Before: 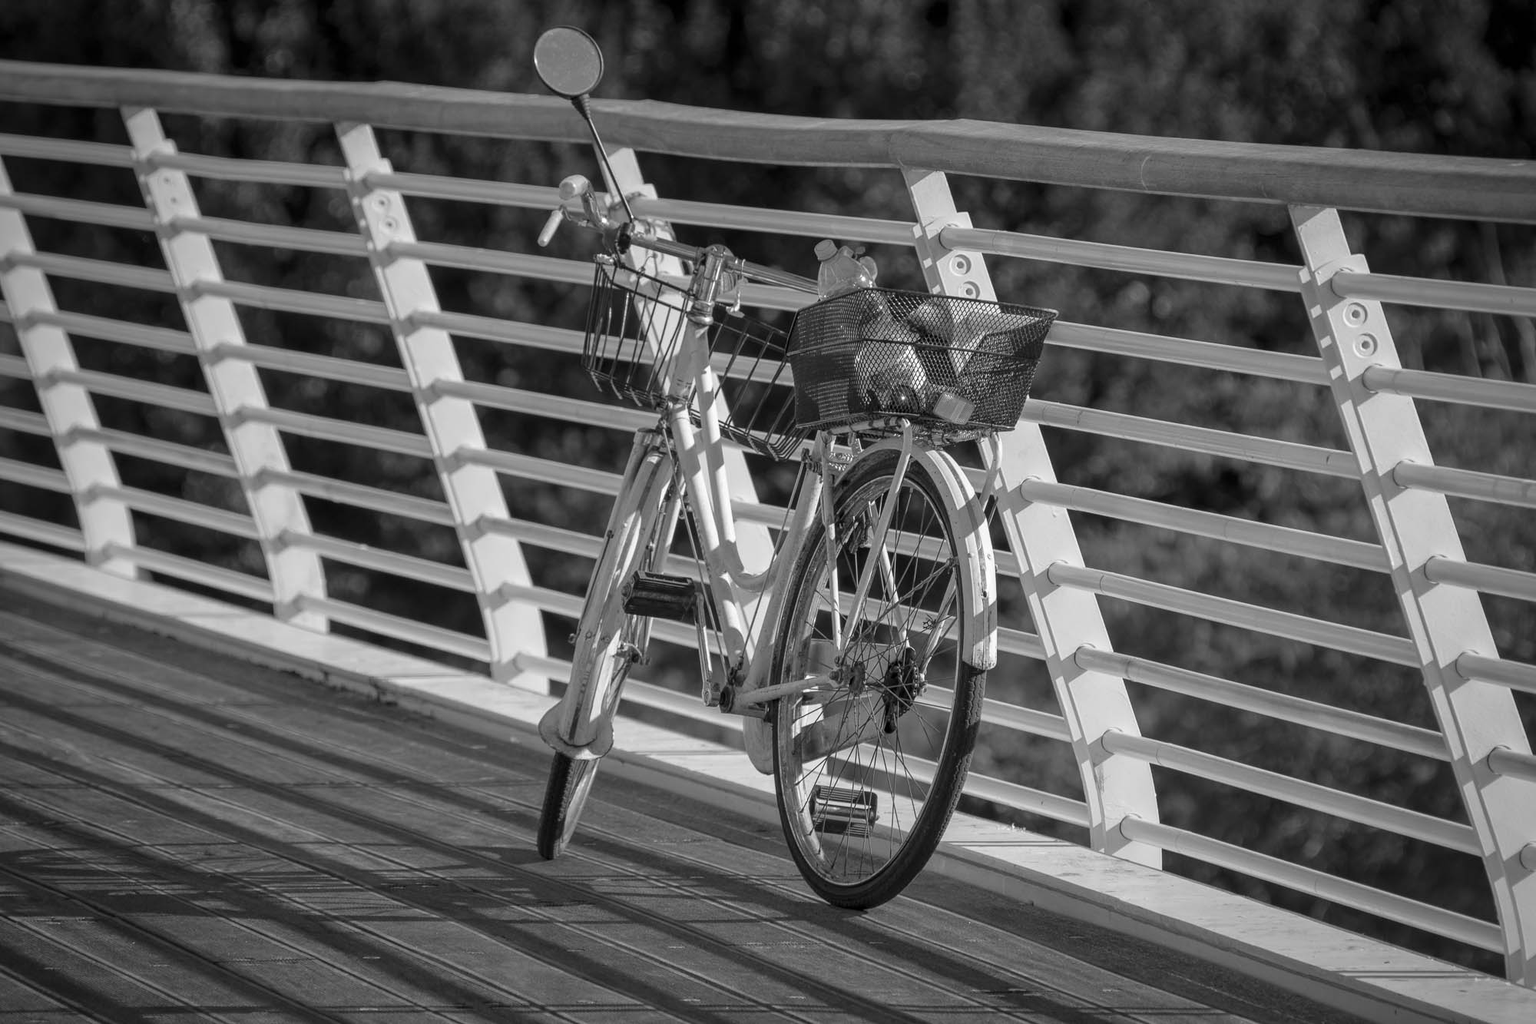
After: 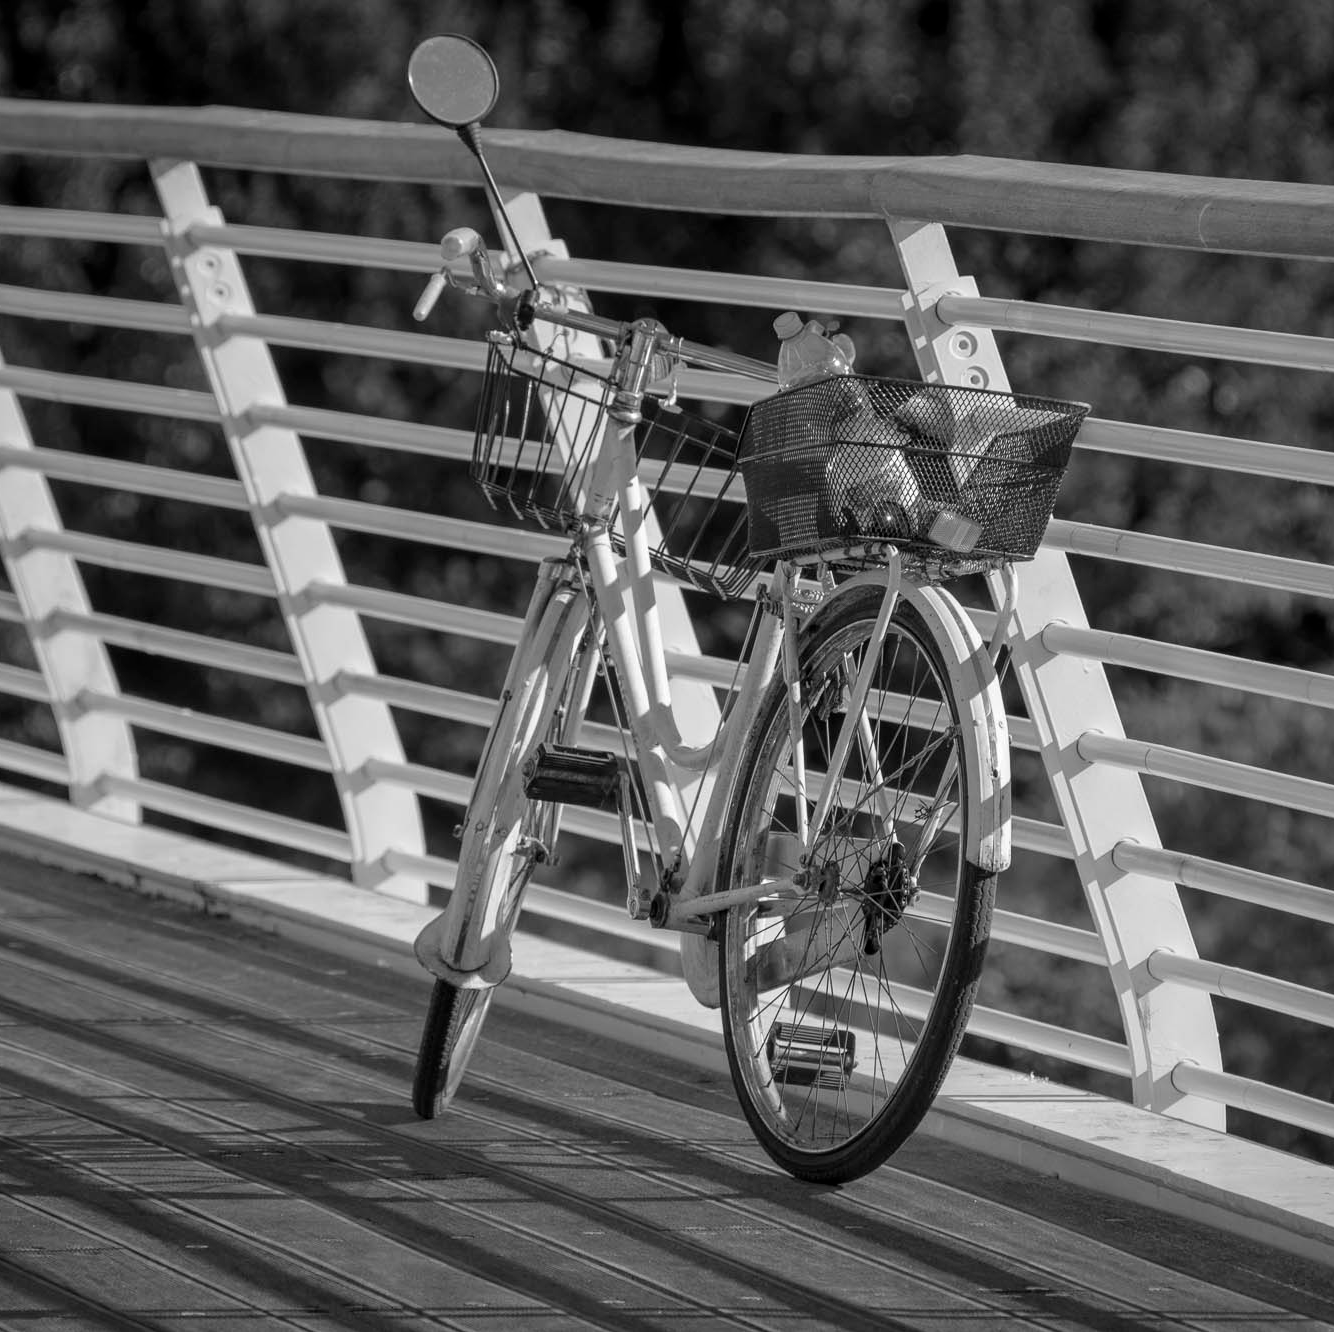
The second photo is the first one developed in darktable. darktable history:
crop and rotate: left 14.352%, right 18.927%
